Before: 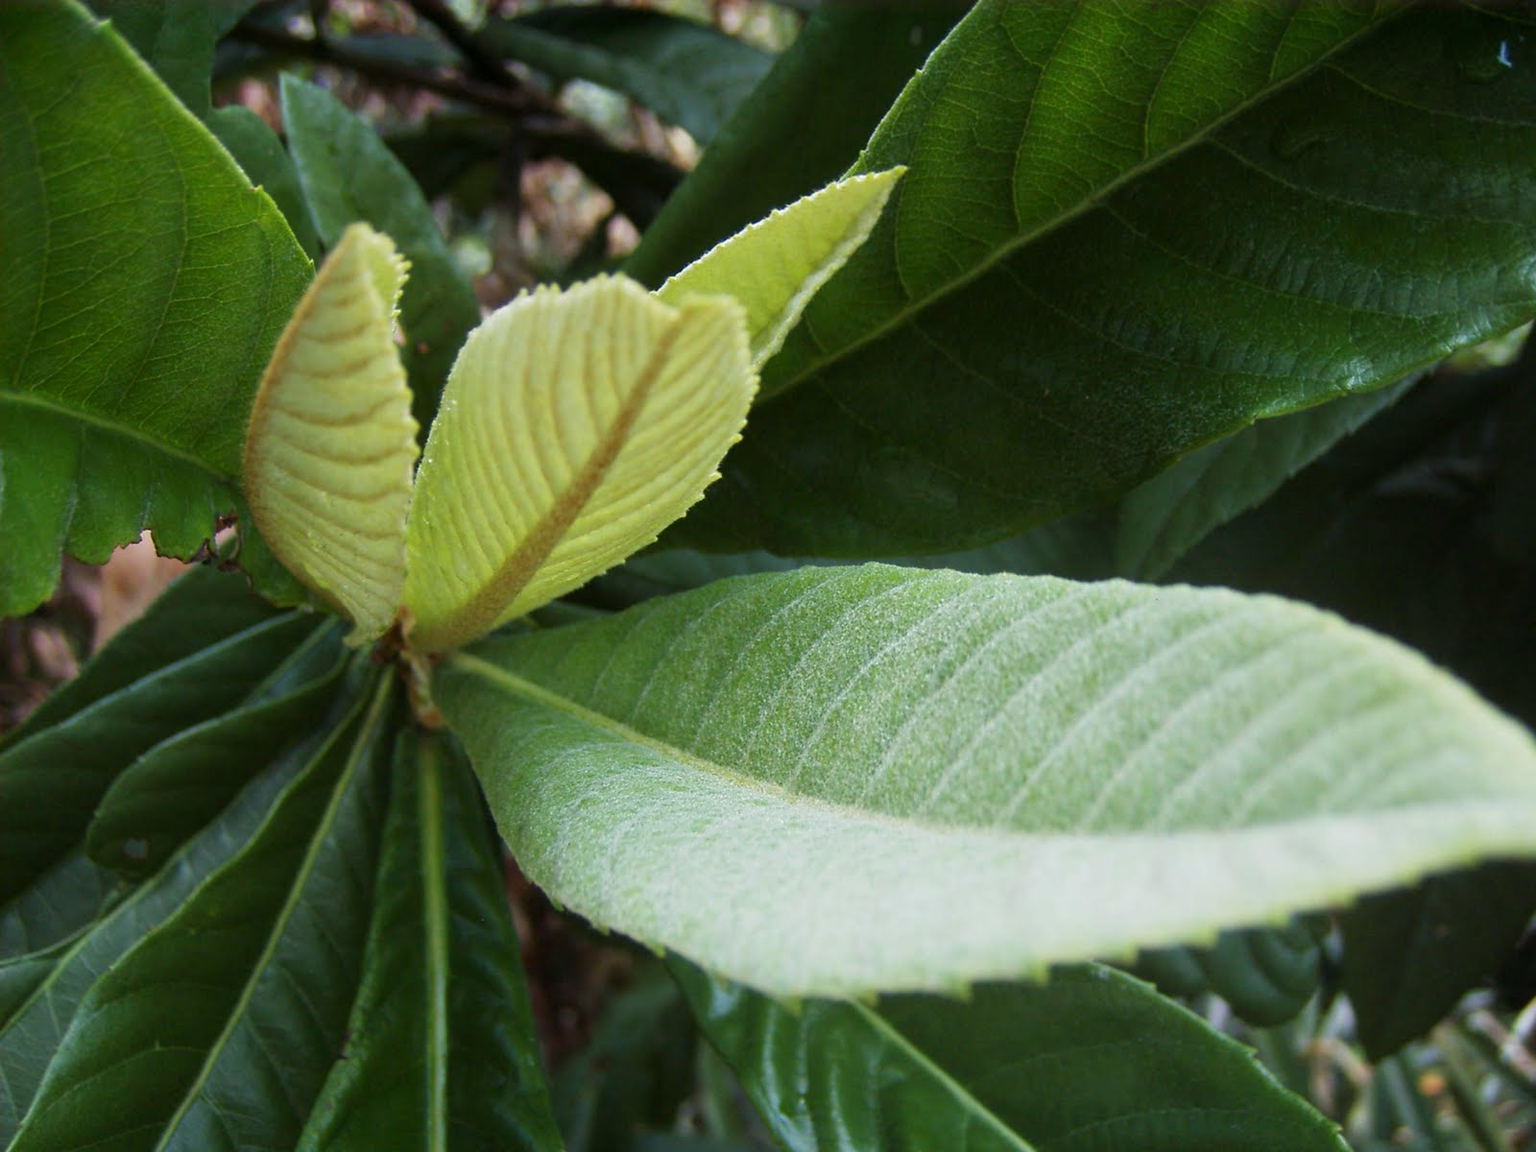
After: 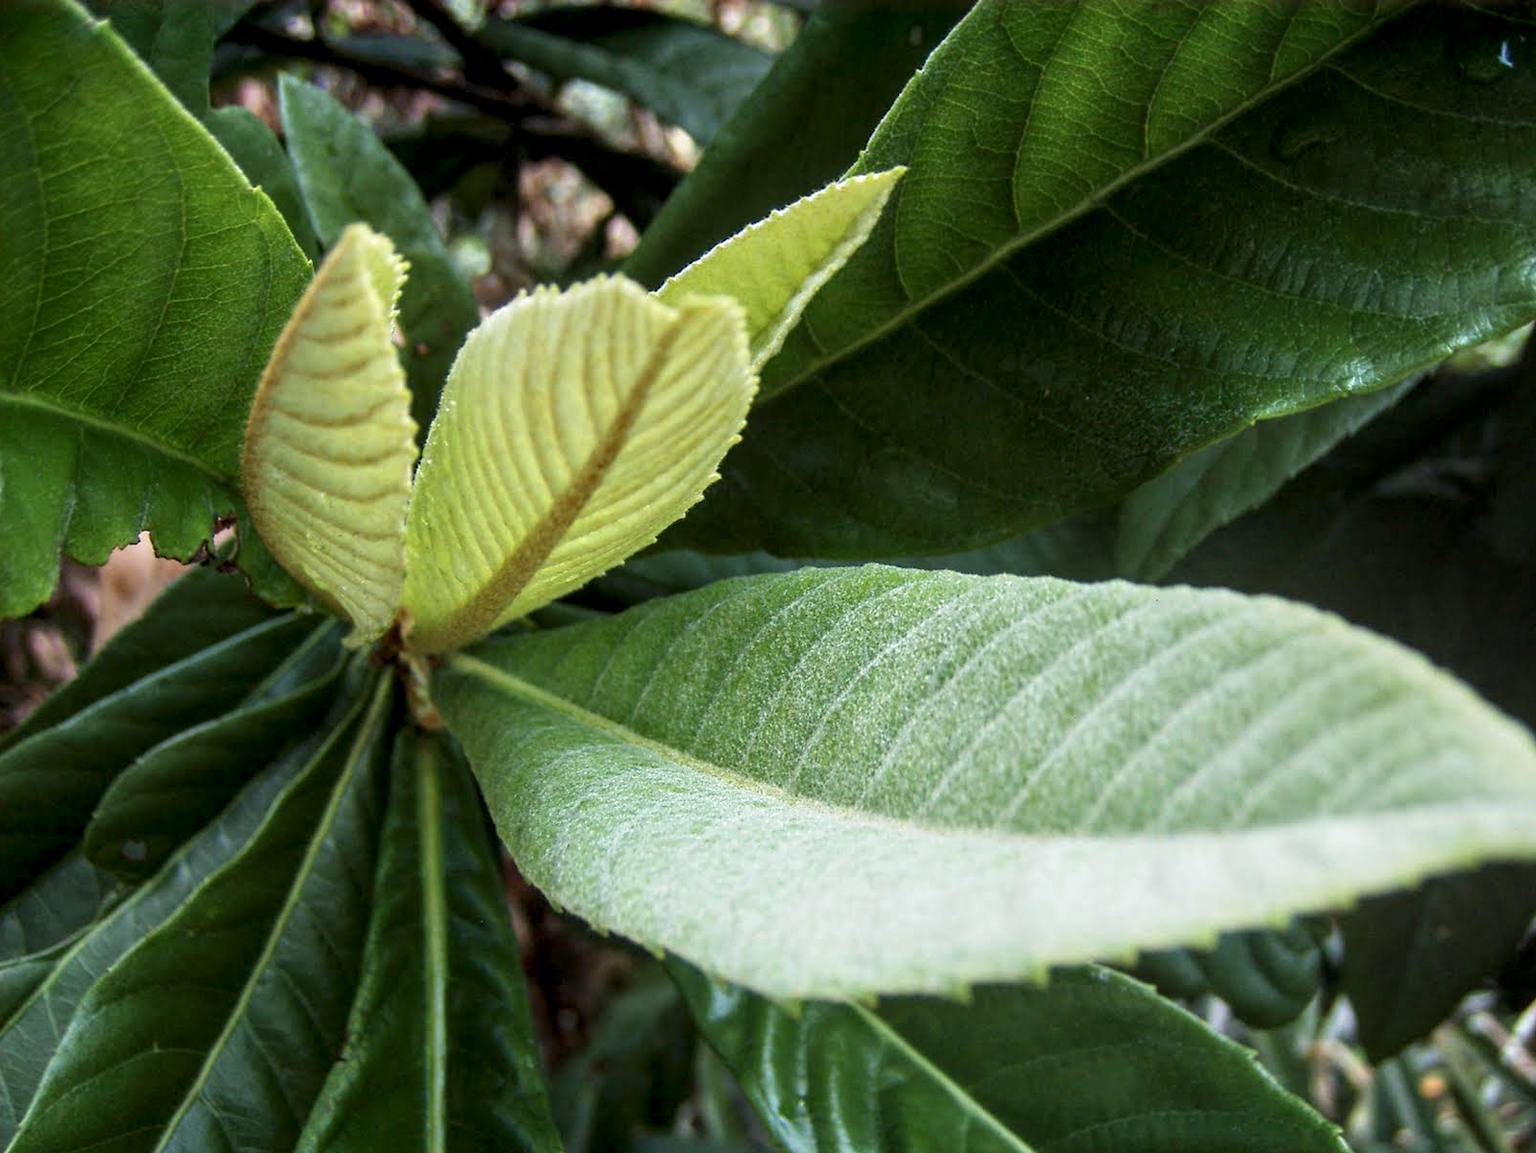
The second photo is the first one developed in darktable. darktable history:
local contrast: detail 154%
crop: left 0.145%
